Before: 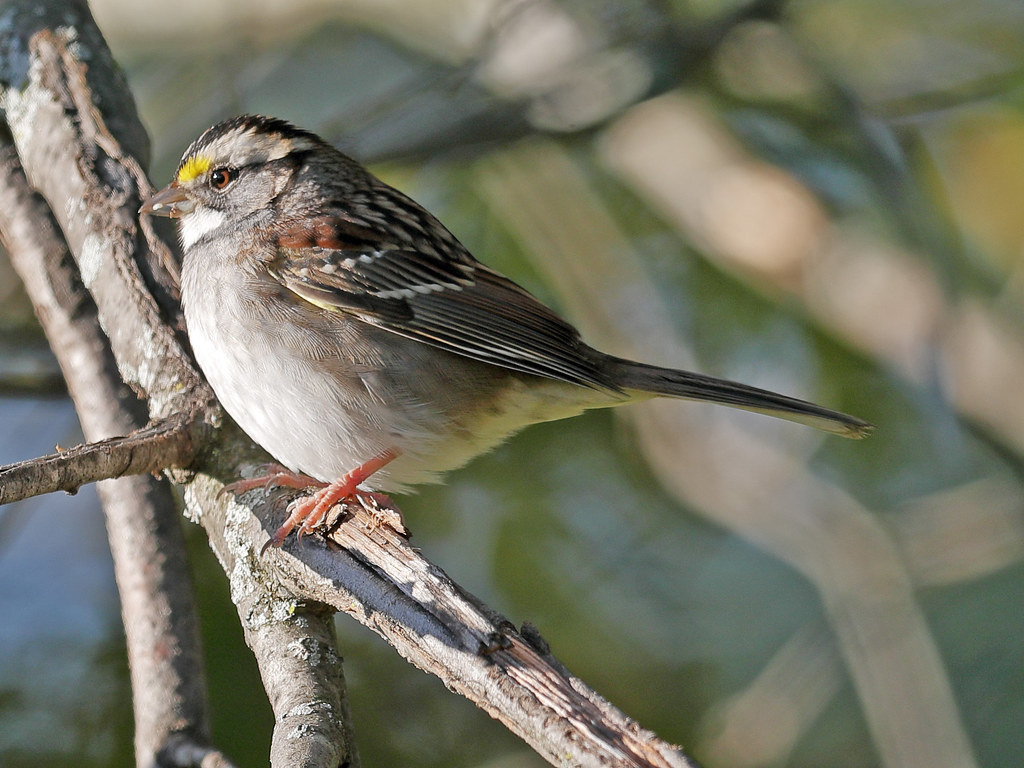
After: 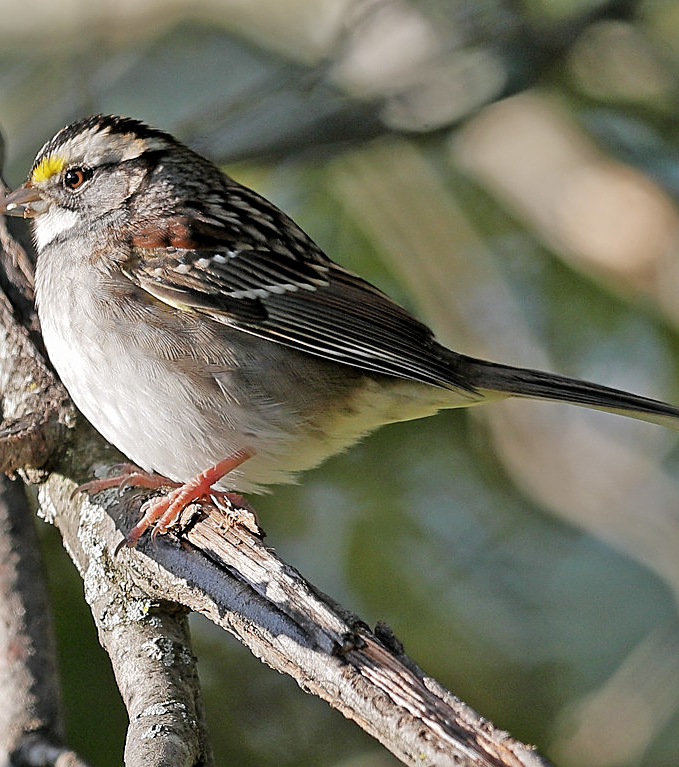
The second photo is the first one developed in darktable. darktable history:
filmic rgb: middle gray luminance 18.23%, black relative exposure -11.48 EV, white relative exposure 2.59 EV, target black luminance 0%, hardness 8.47, latitude 98.63%, contrast 1.079, shadows ↔ highlights balance 0.728%, contrast in shadows safe
sharpen: on, module defaults
crop and rotate: left 14.313%, right 19.35%
